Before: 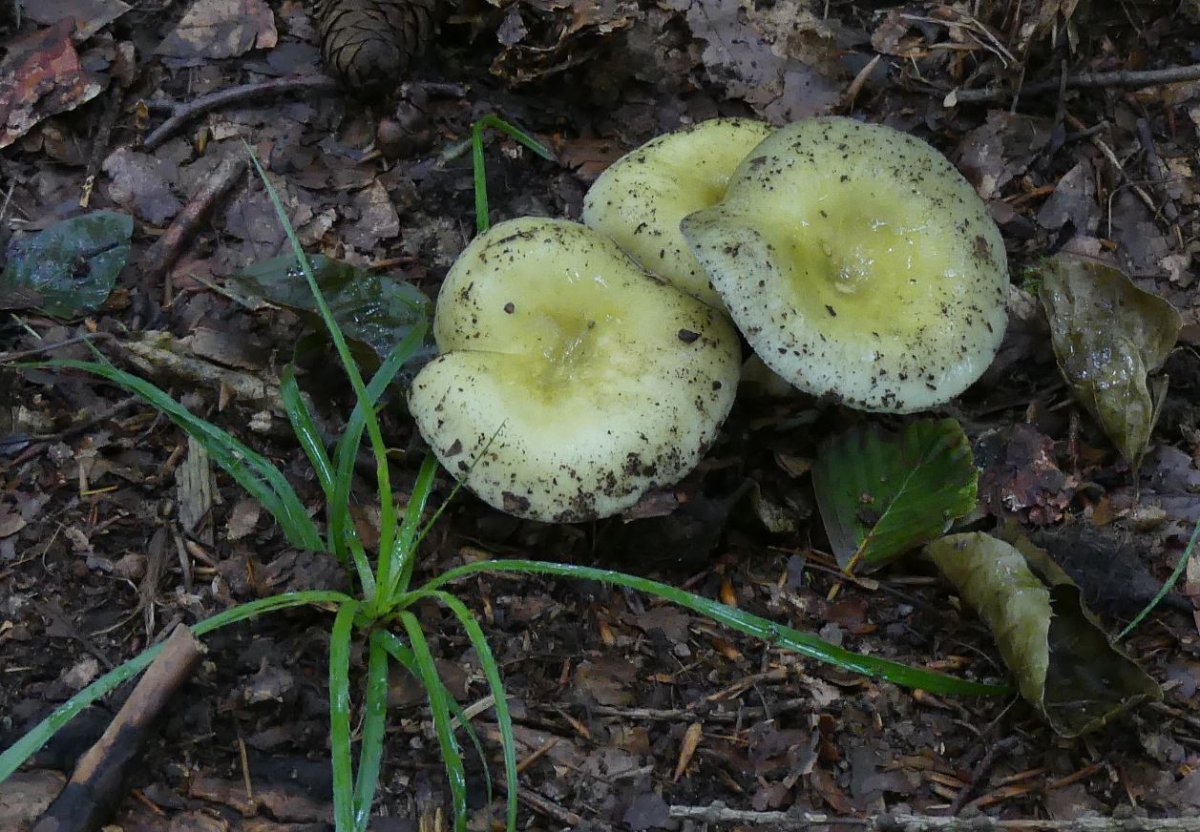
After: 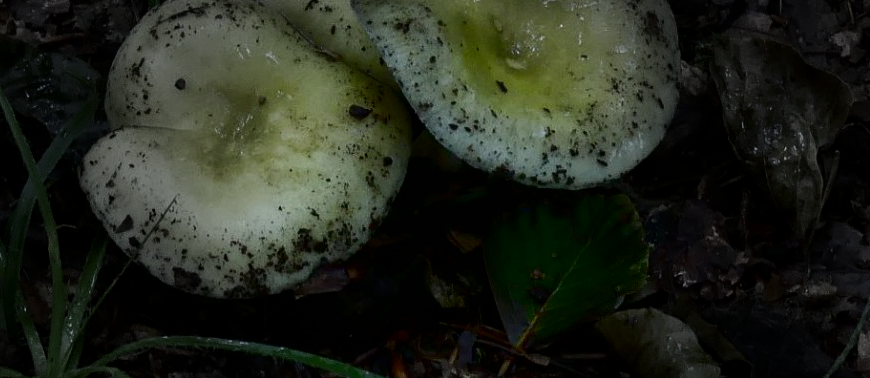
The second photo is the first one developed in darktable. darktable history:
shadows and highlights: radius 107.39, shadows 23.56, highlights -59.37, low approximation 0.01, soften with gaussian
vignetting: fall-off start 30.52%, fall-off radius 33.56%, saturation -0.646
contrast brightness saturation: brightness -0.506
crop and rotate: left 27.47%, top 27.004%, bottom 27.563%
